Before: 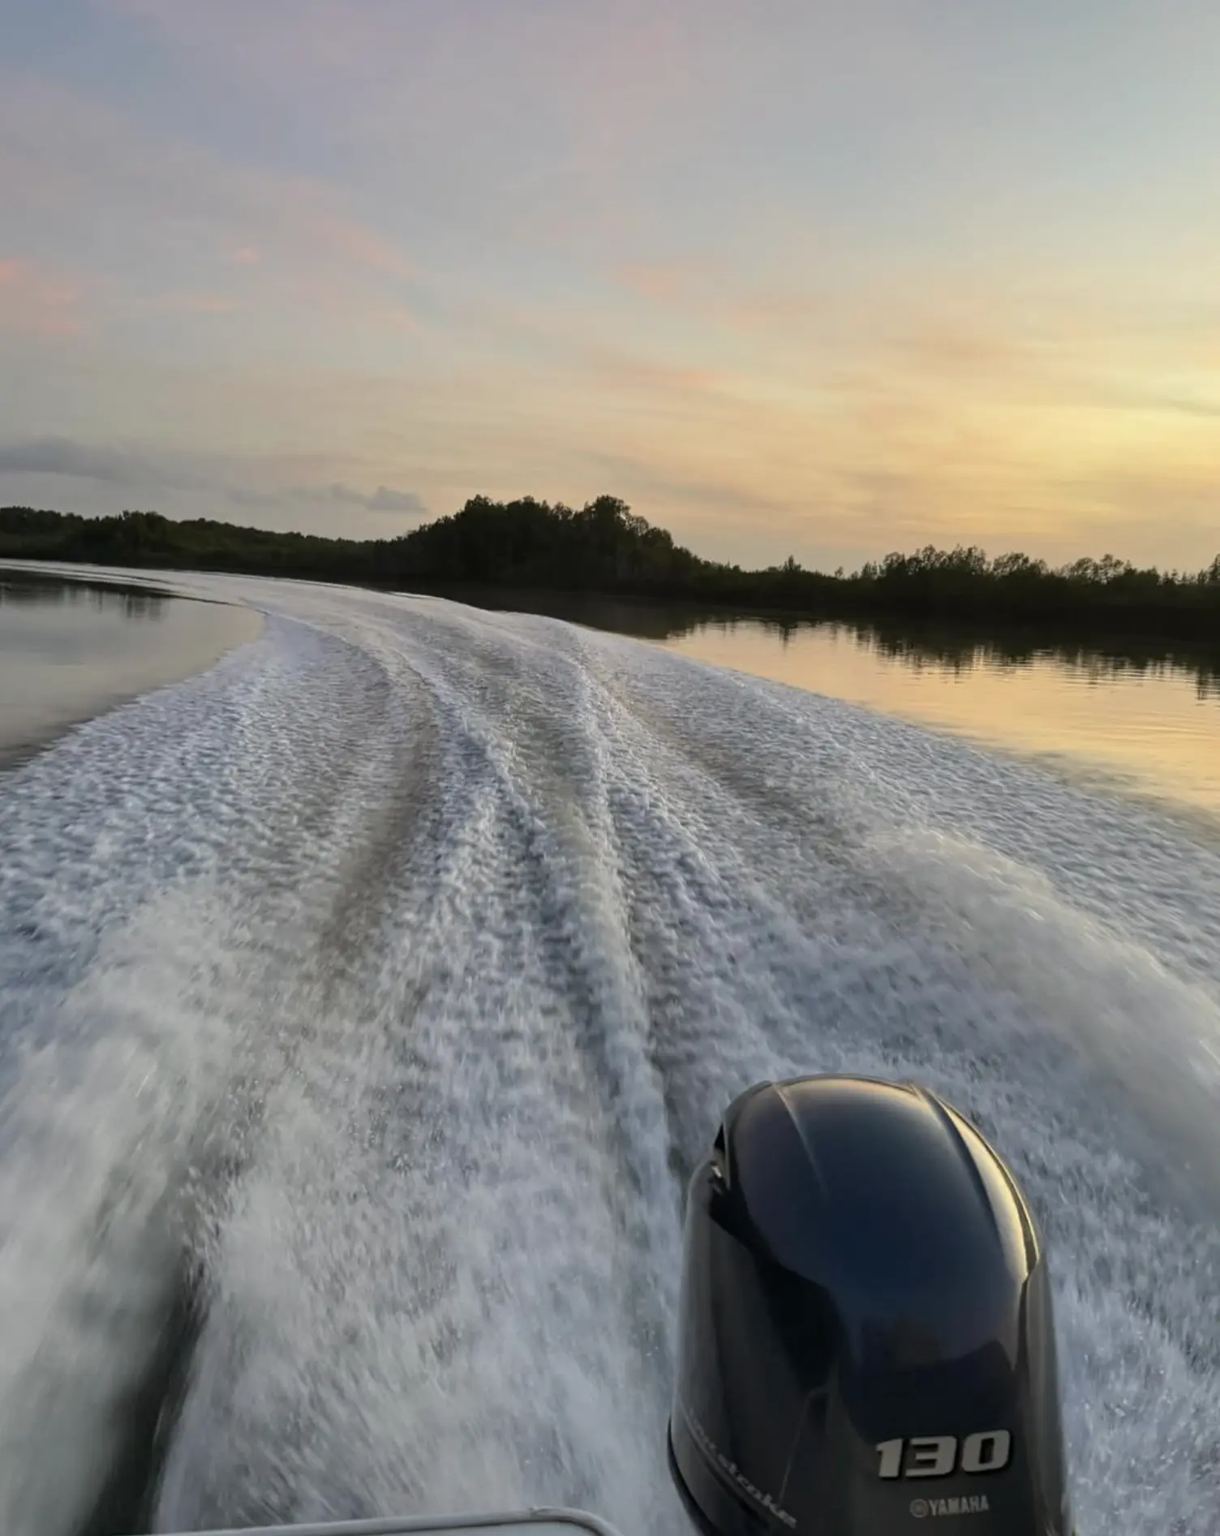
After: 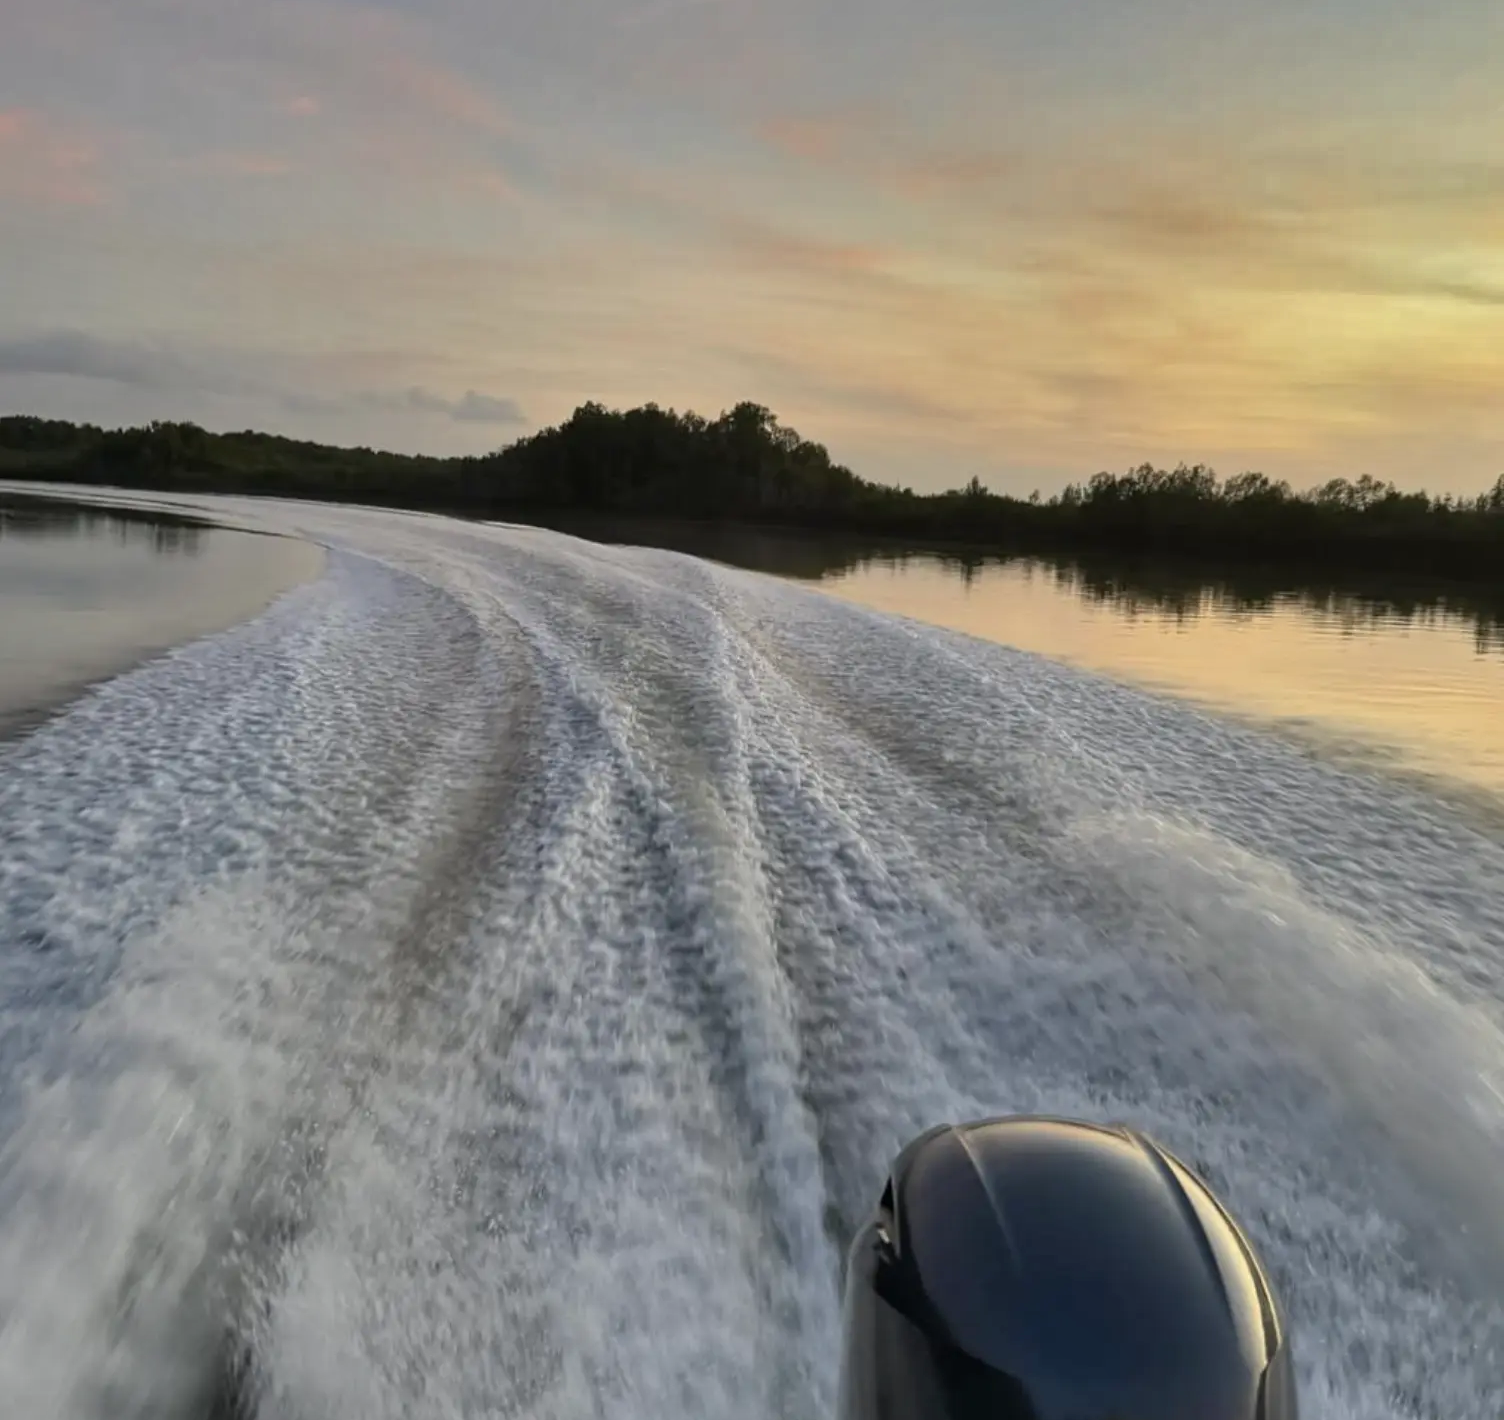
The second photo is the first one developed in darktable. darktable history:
crop: top 11.061%, bottom 13.942%
shadows and highlights: radius 109.42, shadows 44.23, highlights -67.27, low approximation 0.01, soften with gaussian
tone equalizer: on, module defaults
